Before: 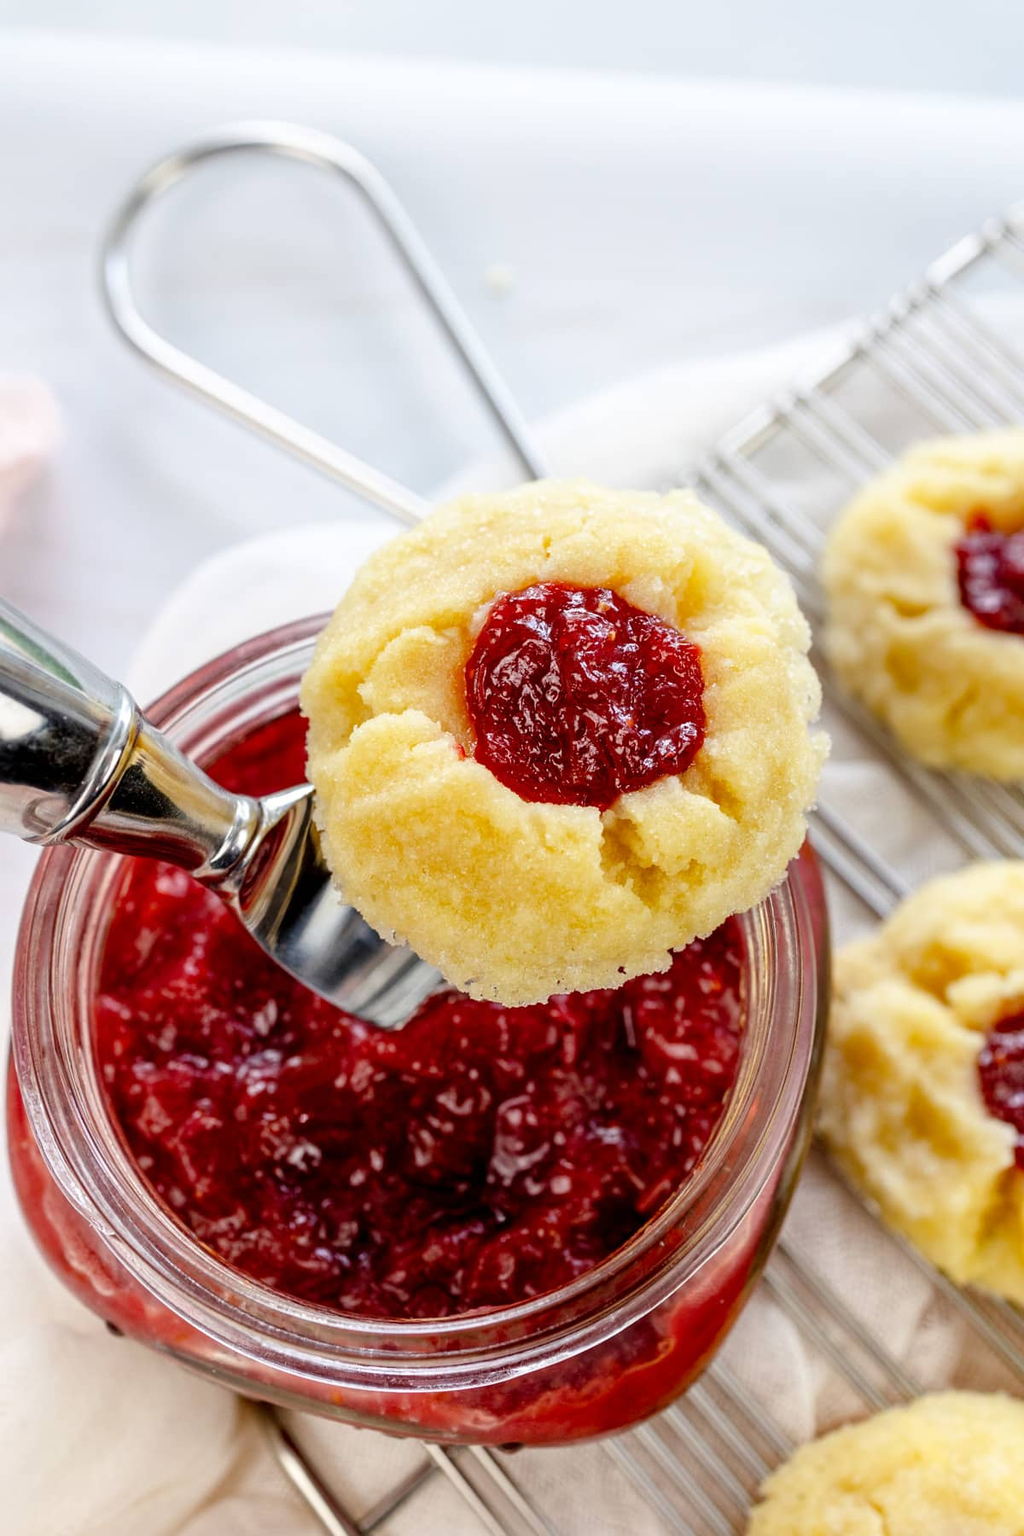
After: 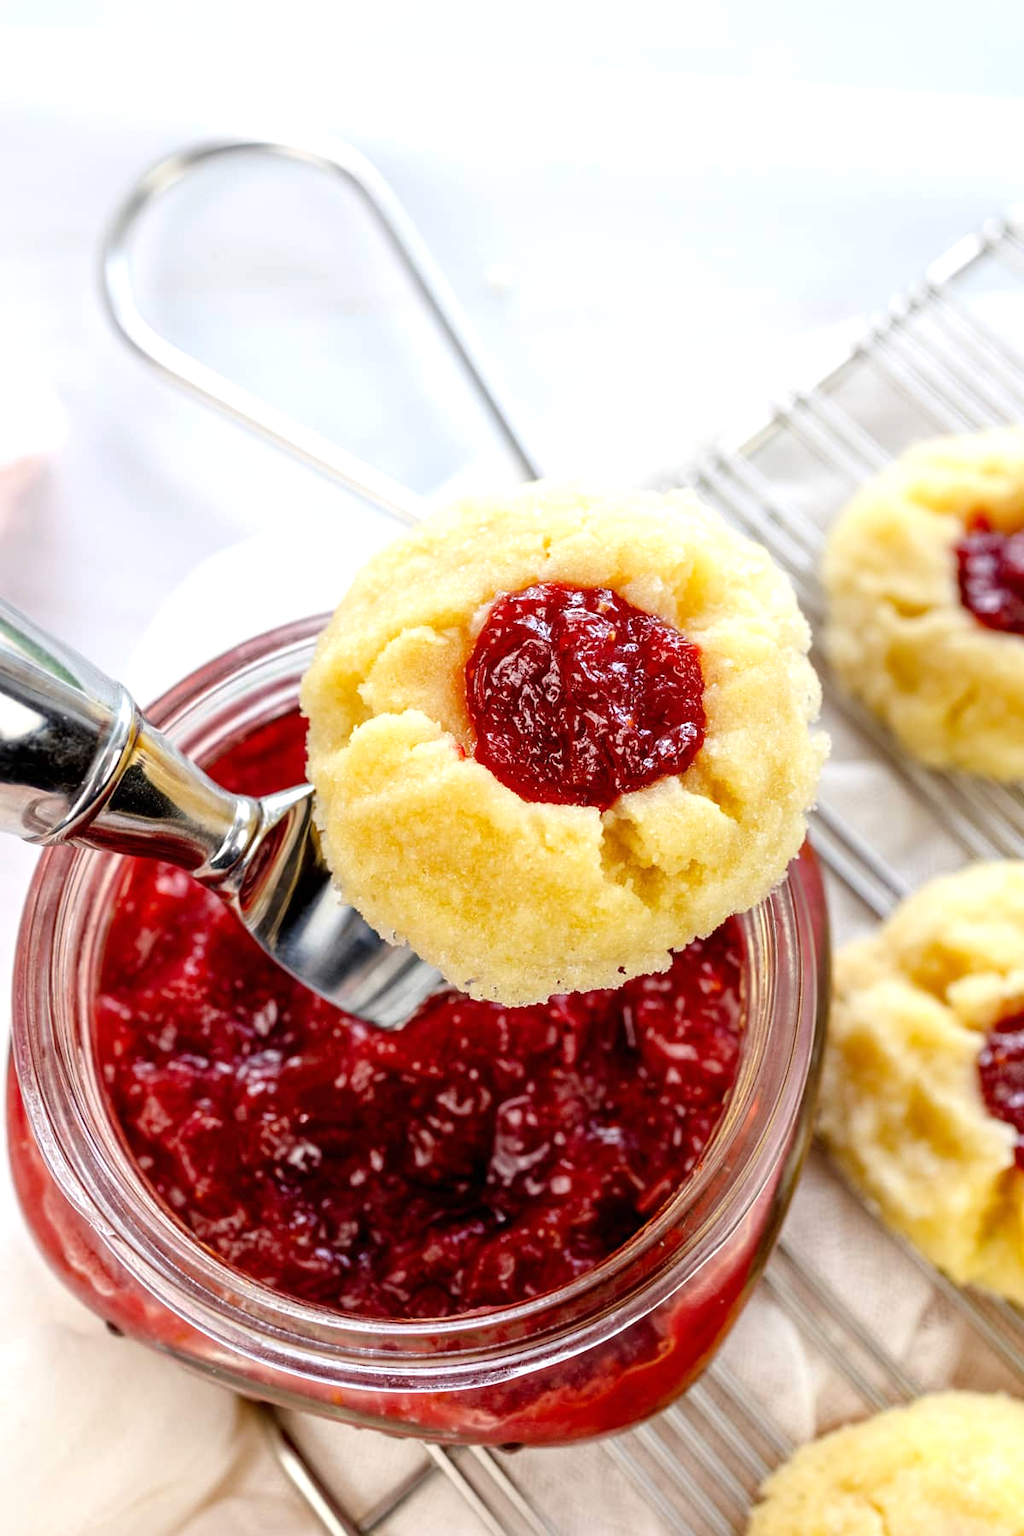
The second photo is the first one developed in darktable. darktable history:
exposure: exposure 0.294 EV, compensate highlight preservation false
